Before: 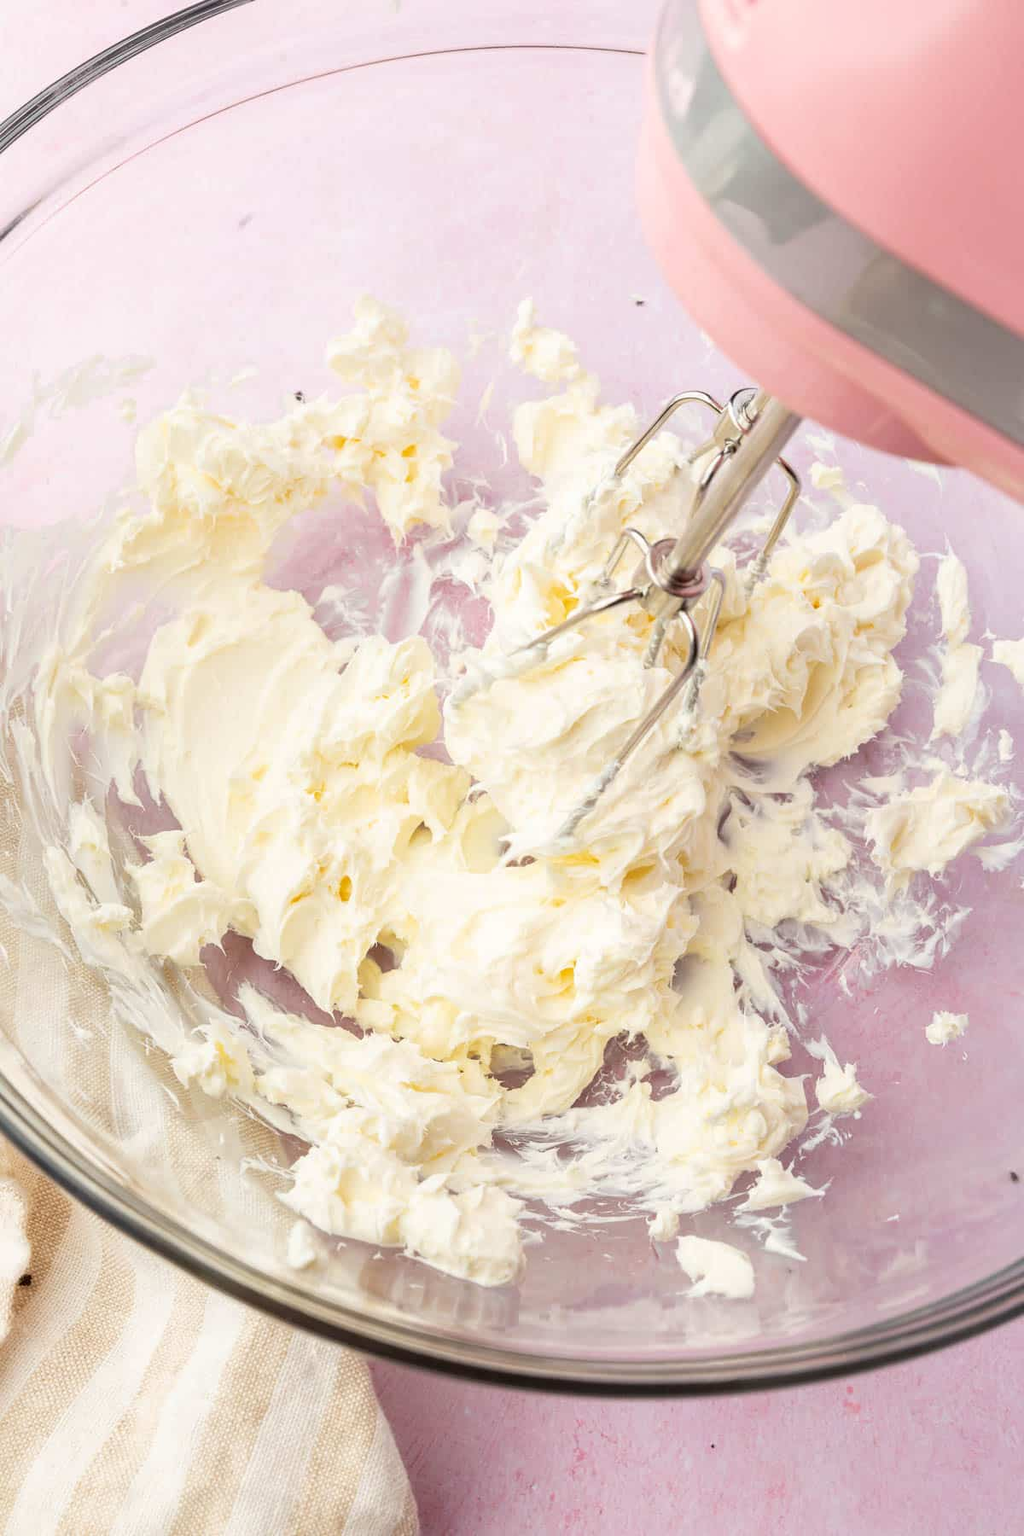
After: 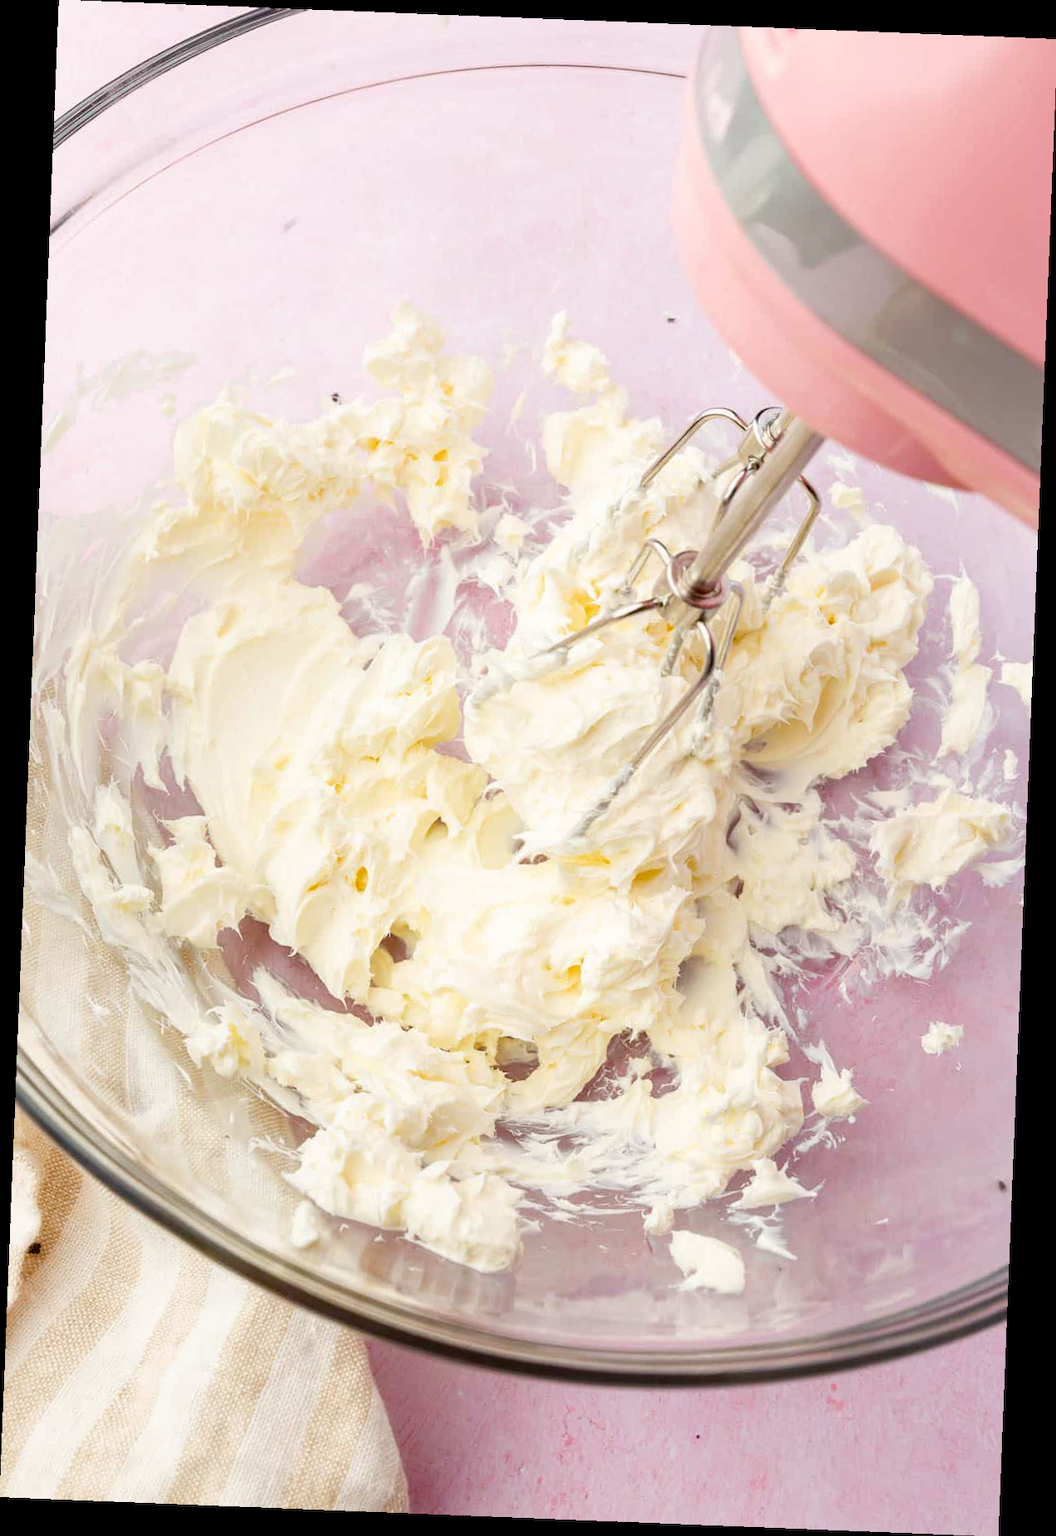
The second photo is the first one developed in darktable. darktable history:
rotate and perspective: rotation 2.27°, automatic cropping off
color balance rgb: perceptual saturation grading › global saturation 20%, perceptual saturation grading › highlights -25%, perceptual saturation grading › shadows 50%
